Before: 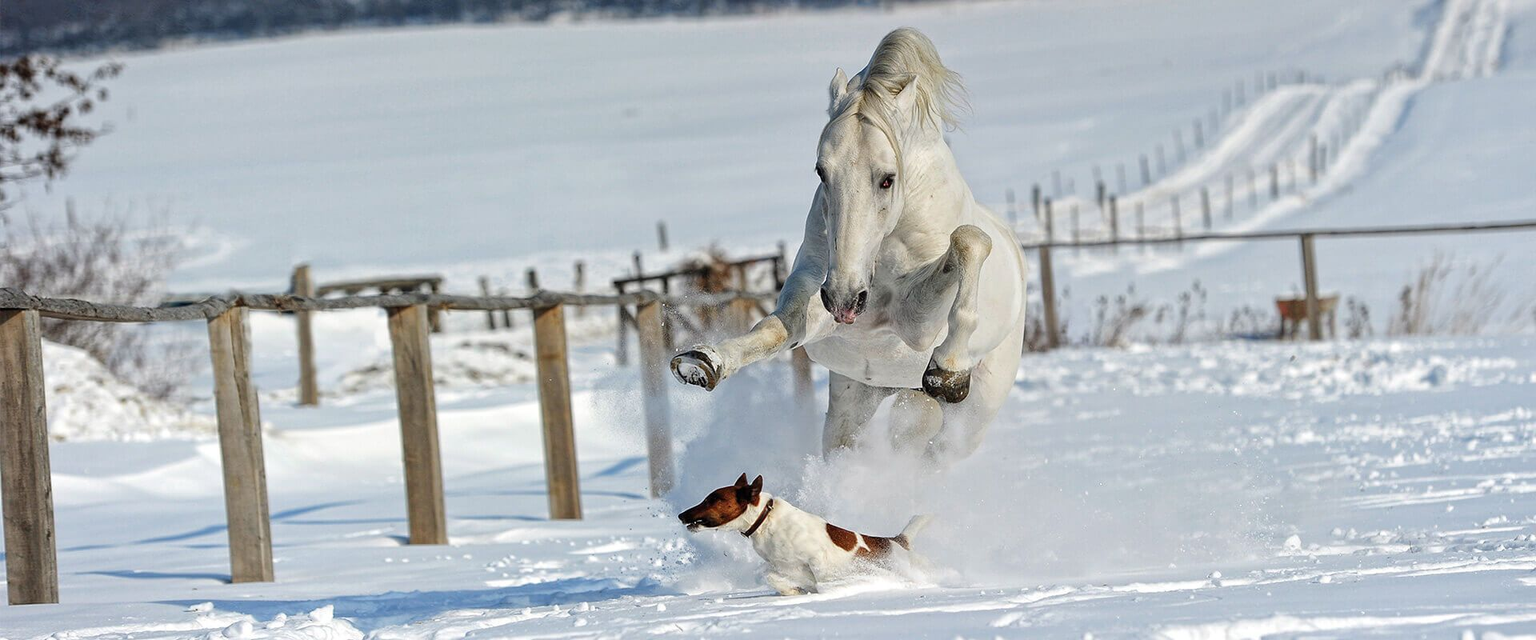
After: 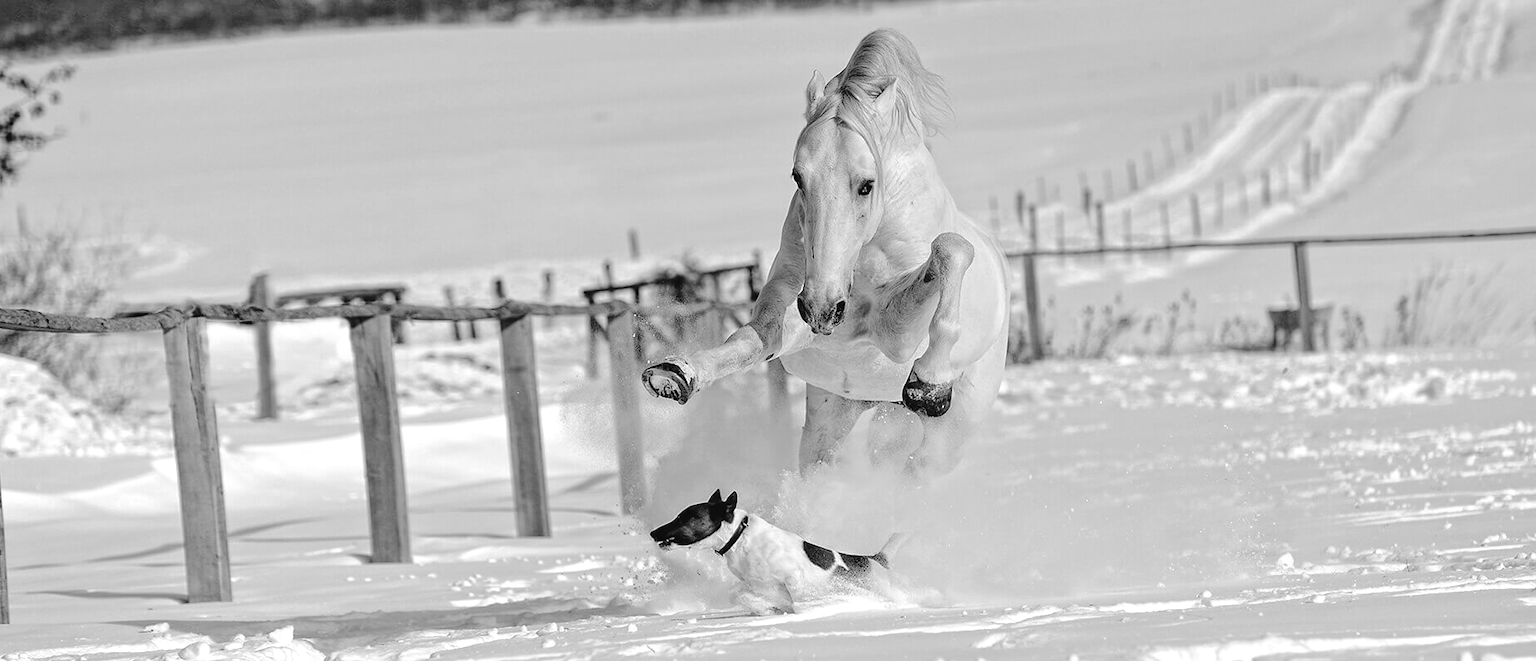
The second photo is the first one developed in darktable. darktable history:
tone curve: curves: ch0 [(0, 0) (0.003, 0.041) (0.011, 0.042) (0.025, 0.041) (0.044, 0.043) (0.069, 0.048) (0.1, 0.059) (0.136, 0.079) (0.177, 0.107) (0.224, 0.152) (0.277, 0.235) (0.335, 0.331) (0.399, 0.427) (0.468, 0.512) (0.543, 0.595) (0.623, 0.668) (0.709, 0.736) (0.801, 0.813) (0.898, 0.891) (1, 1)], preserve colors none
crop and rotate: left 3.238%
exposure: exposure 0.3 EV, compensate highlight preservation false
monochrome: a 73.58, b 64.21
